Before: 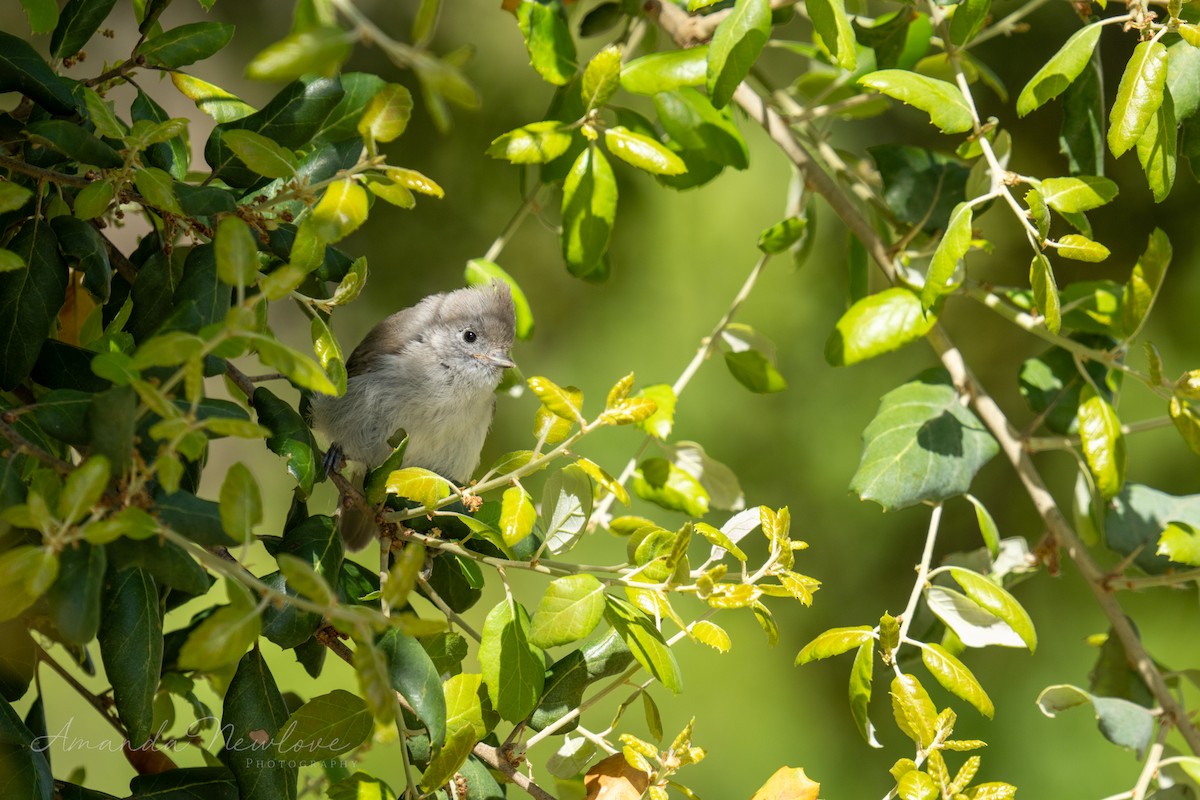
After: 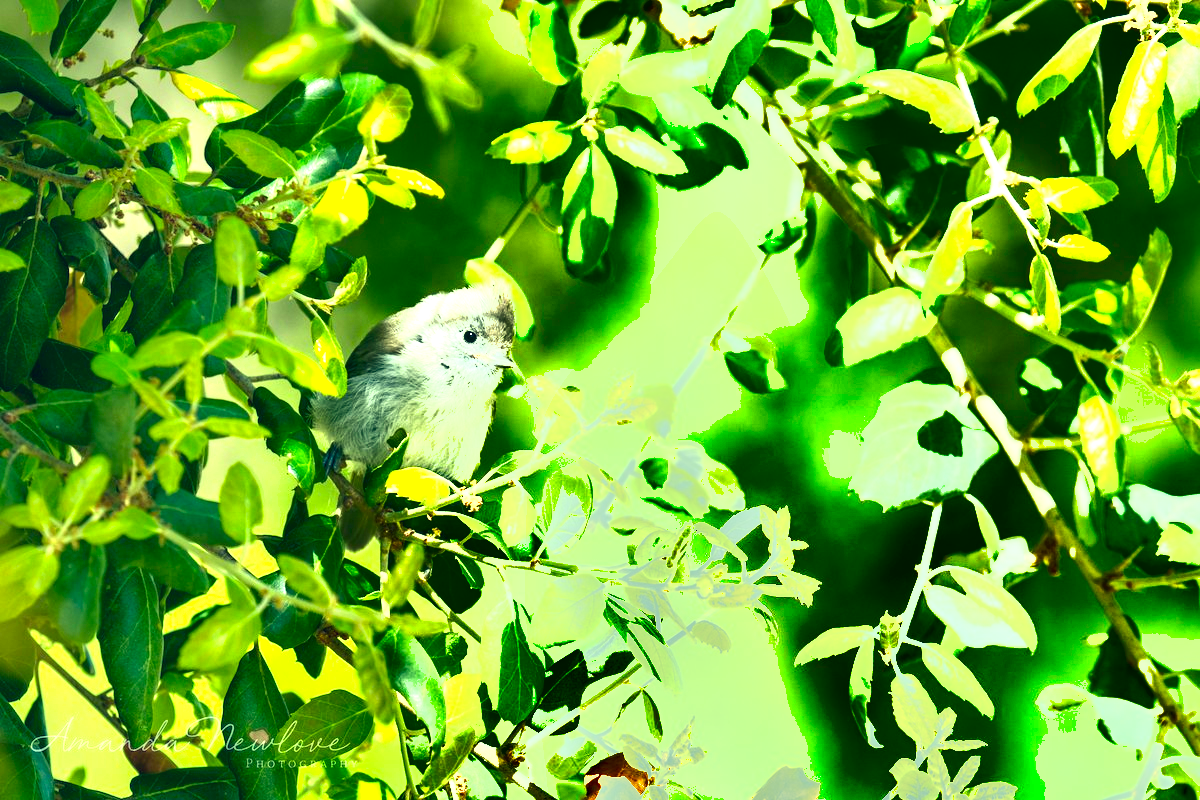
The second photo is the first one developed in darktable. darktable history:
color correction: highlights a* -20.01, highlights b* 9.8, shadows a* -19.97, shadows b* -10.17
shadows and highlights: radius 118.29, shadows 41.54, highlights -61.64, soften with gaussian
color calibration: output R [0.946, 0.065, -0.013, 0], output G [-0.246, 1.264, -0.017, 0], output B [0.046, -0.098, 1.05, 0], gray › normalize channels true, illuminant same as pipeline (D50), adaptation none (bypass), x 0.333, y 0.334, temperature 5006.47 K, gamut compression 0.012
exposure: black level correction 0, exposure 1.997 EV, compensate exposure bias true, compensate highlight preservation false
tone equalizer: on, module defaults
